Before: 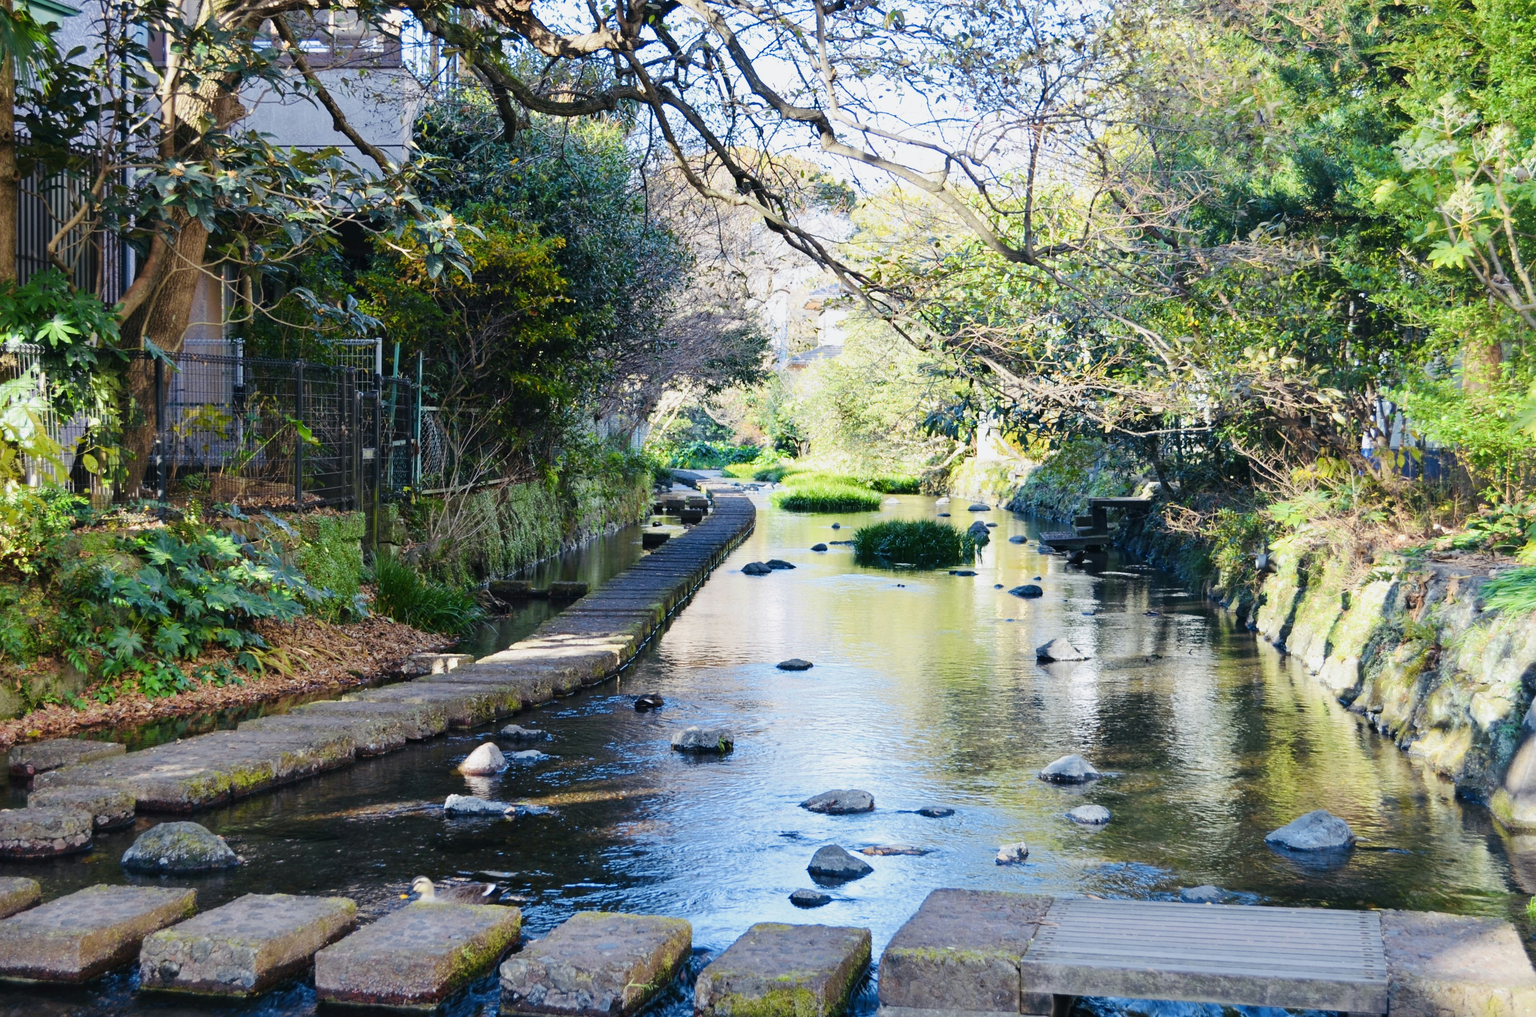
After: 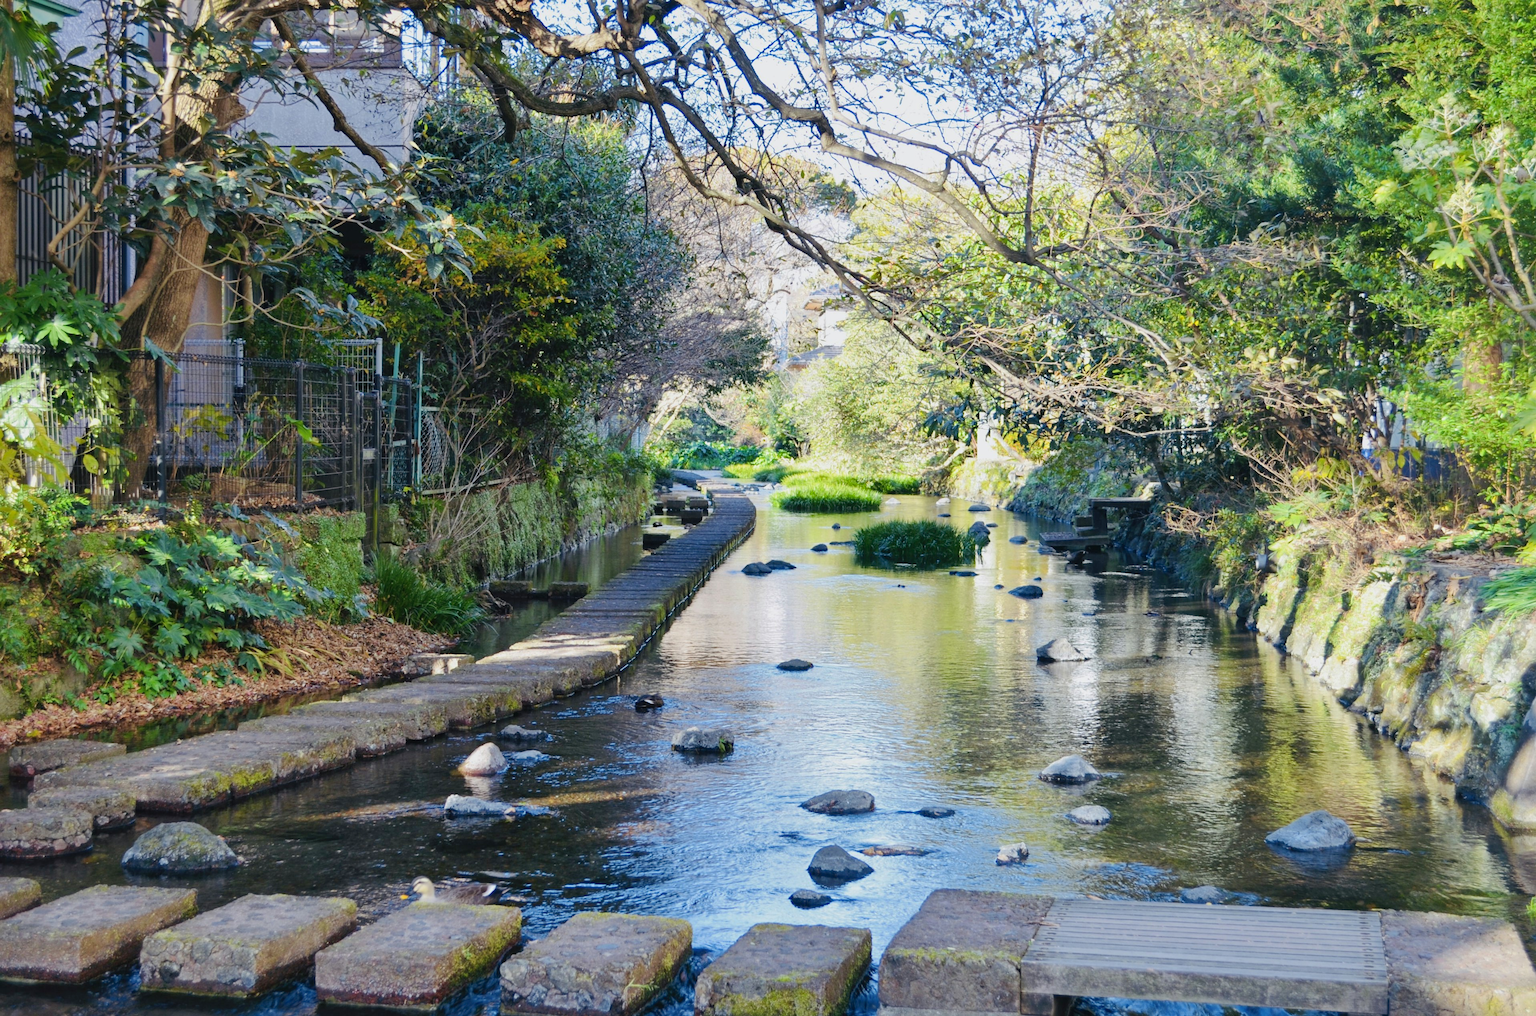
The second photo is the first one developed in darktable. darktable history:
crop: bottom 0.071%
shadows and highlights: on, module defaults
